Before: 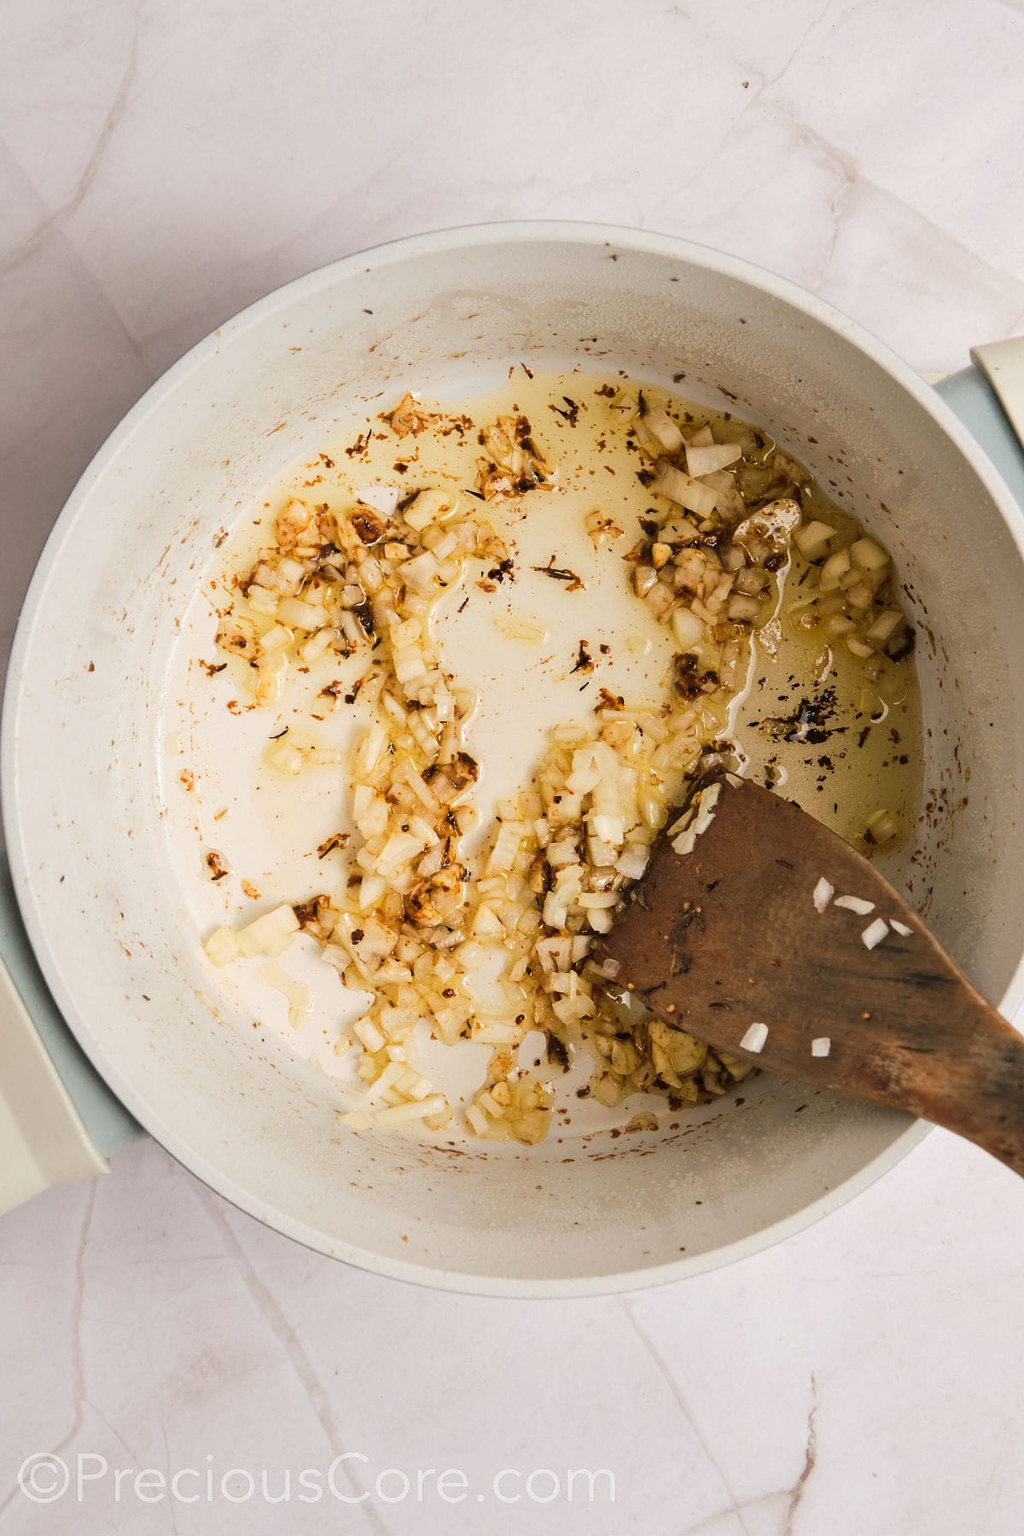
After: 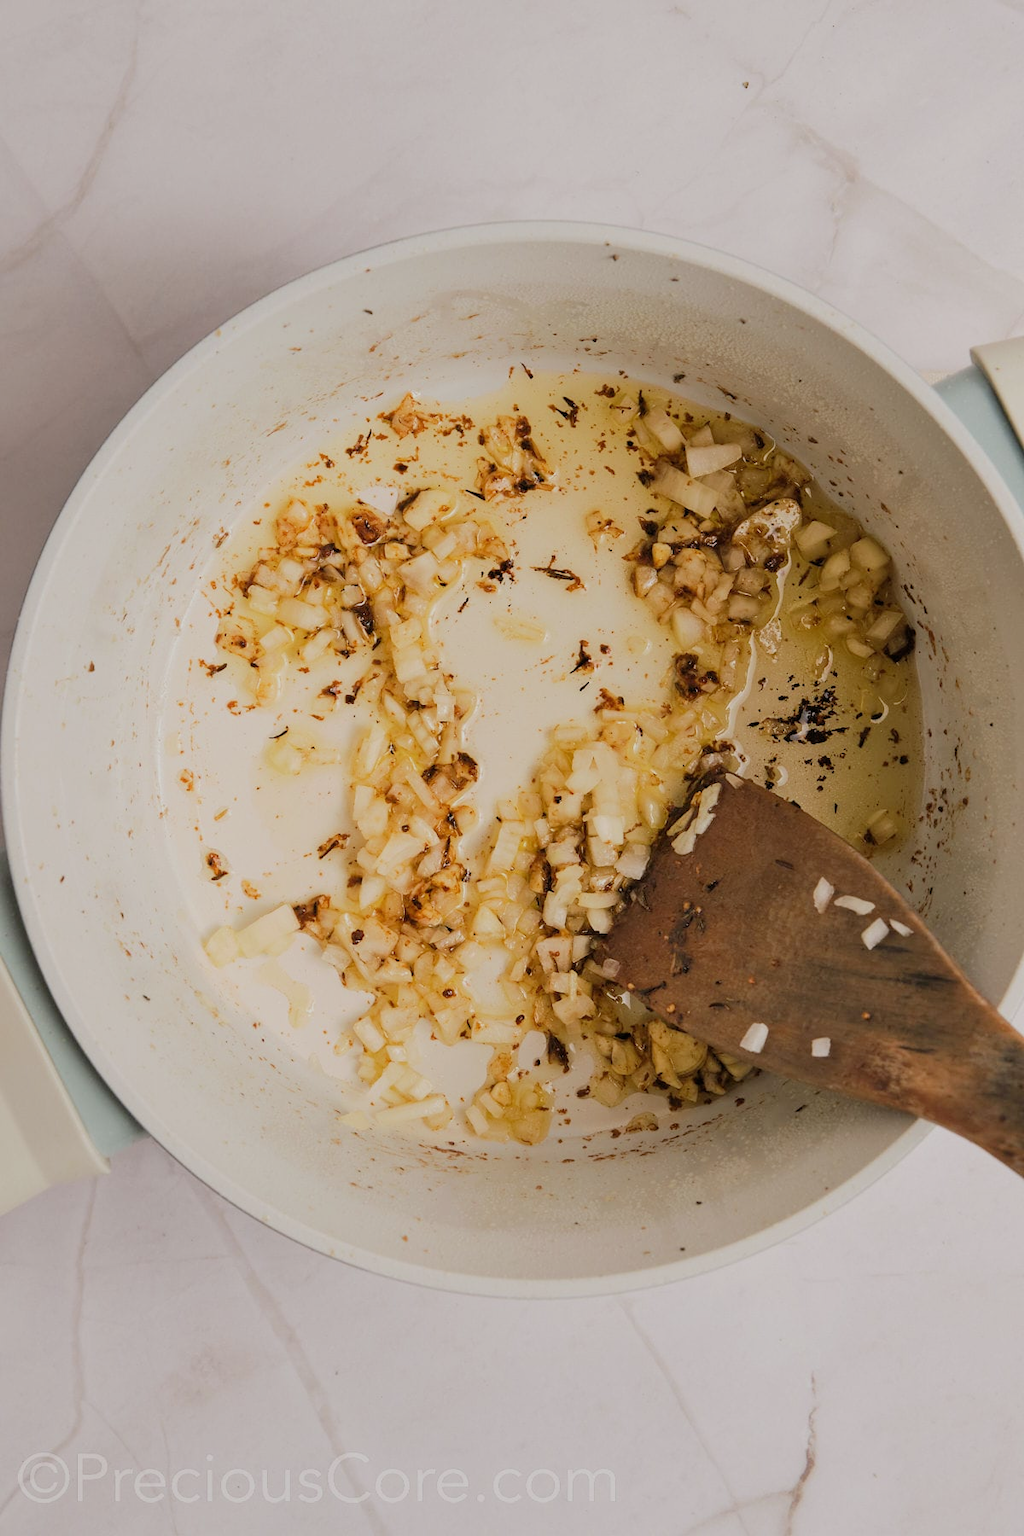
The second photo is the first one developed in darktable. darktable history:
filmic rgb: middle gray luminance 18.42%, black relative exposure -10.5 EV, white relative exposure 3.4 EV, threshold 6 EV, target black luminance 0%, hardness 6.03, latitude 99%, contrast 0.847, shadows ↔ highlights balance 0.505%, add noise in highlights 0, preserve chrominance max RGB, color science v3 (2019), use custom middle-gray values true, iterations of high-quality reconstruction 0, contrast in highlights soft, enable highlight reconstruction true
